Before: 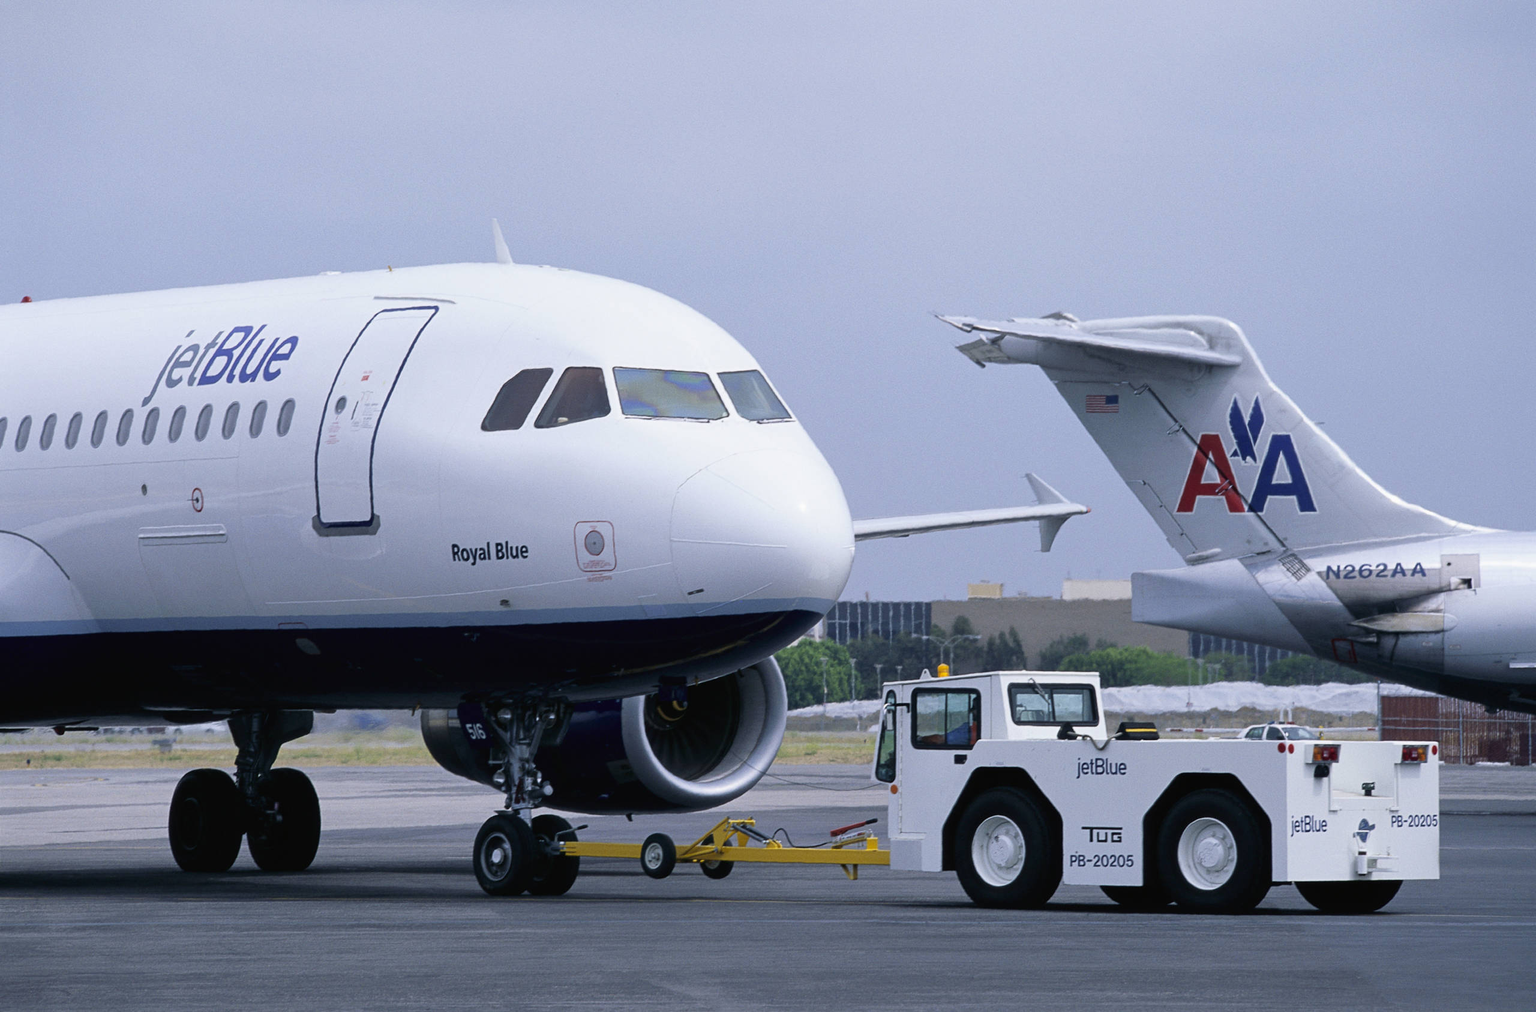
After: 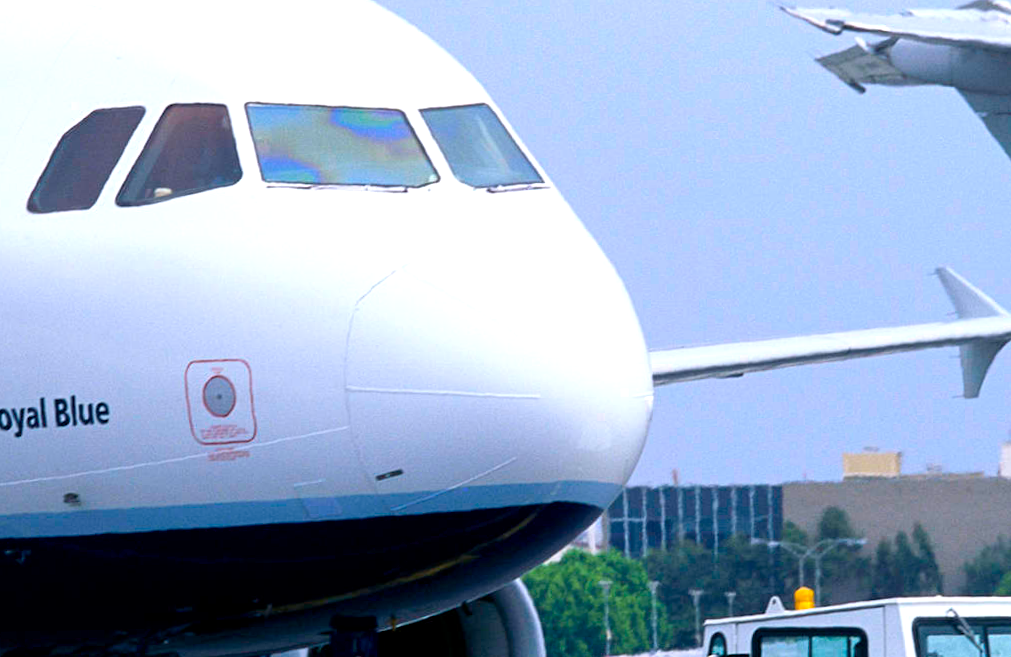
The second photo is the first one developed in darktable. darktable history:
rotate and perspective: rotation -1°, crop left 0.011, crop right 0.989, crop top 0.025, crop bottom 0.975
crop: left 30%, top 30%, right 30%, bottom 30%
exposure: black level correction 0.001, exposure 0.5 EV, compensate exposure bias true, compensate highlight preservation false
color balance rgb: linear chroma grading › global chroma 13.3%, global vibrance 41.49%
